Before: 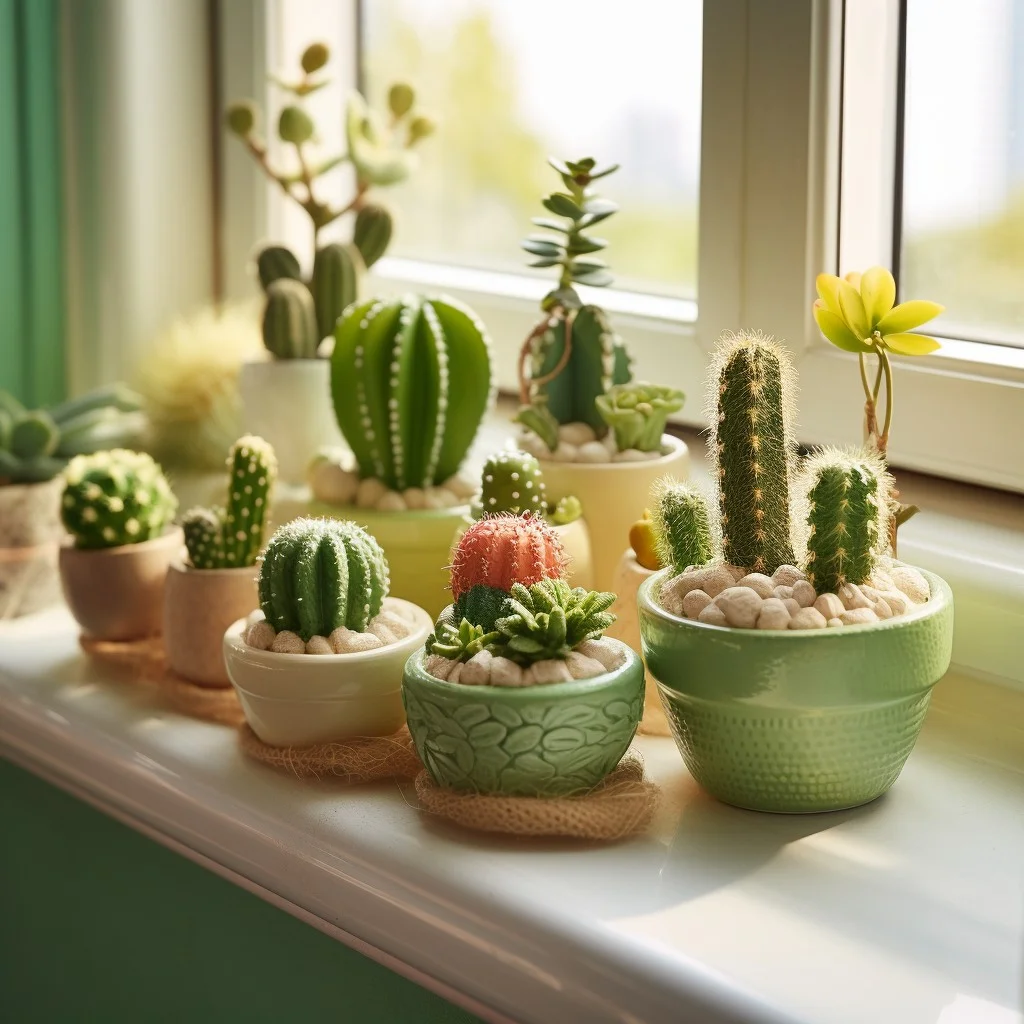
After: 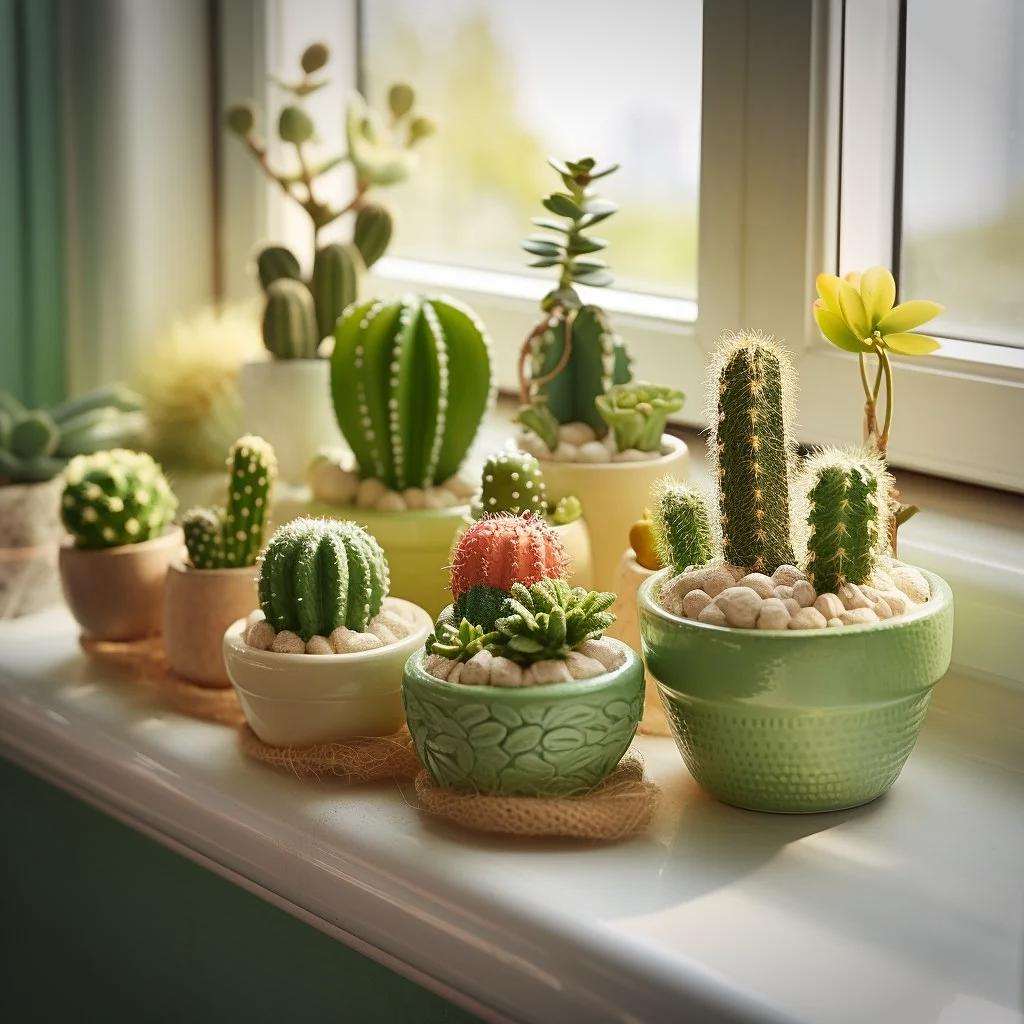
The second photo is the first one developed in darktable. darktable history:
sharpen: amount 0.2
vignetting: width/height ratio 1.094
